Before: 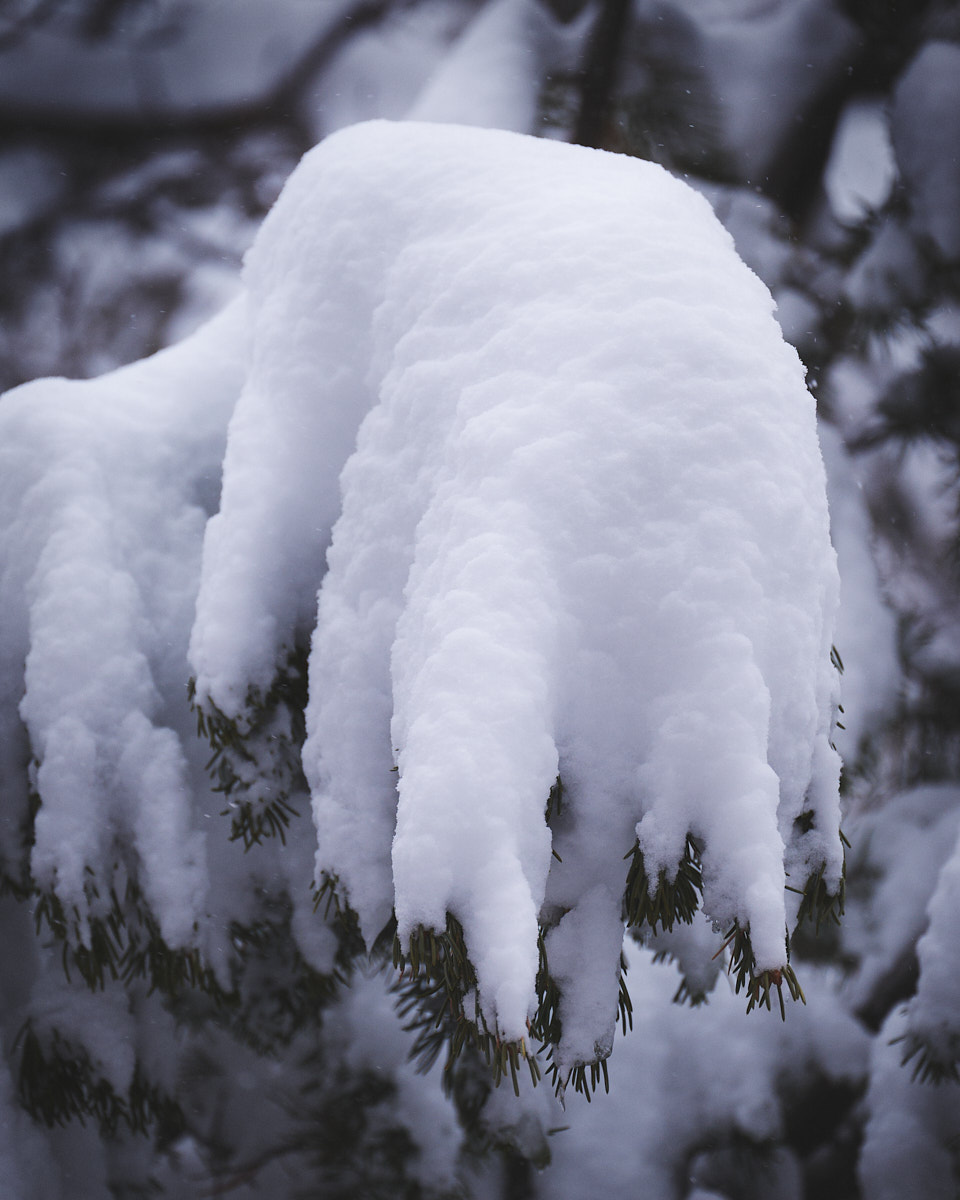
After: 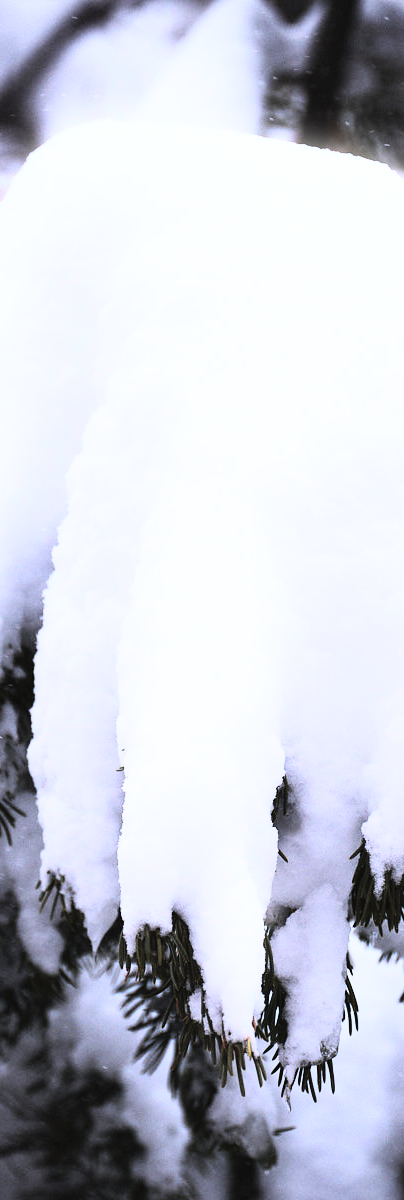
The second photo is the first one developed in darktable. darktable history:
bloom: size 3%, threshold 100%, strength 0%
crop: left 28.583%, right 29.231%
exposure: exposure 0.375 EV, compensate highlight preservation false
rgb curve: curves: ch0 [(0, 0) (0.21, 0.15) (0.24, 0.21) (0.5, 0.75) (0.75, 0.96) (0.89, 0.99) (1, 1)]; ch1 [(0, 0.02) (0.21, 0.13) (0.25, 0.2) (0.5, 0.67) (0.75, 0.9) (0.89, 0.97) (1, 1)]; ch2 [(0, 0.02) (0.21, 0.13) (0.25, 0.2) (0.5, 0.67) (0.75, 0.9) (0.89, 0.97) (1, 1)], compensate middle gray true
